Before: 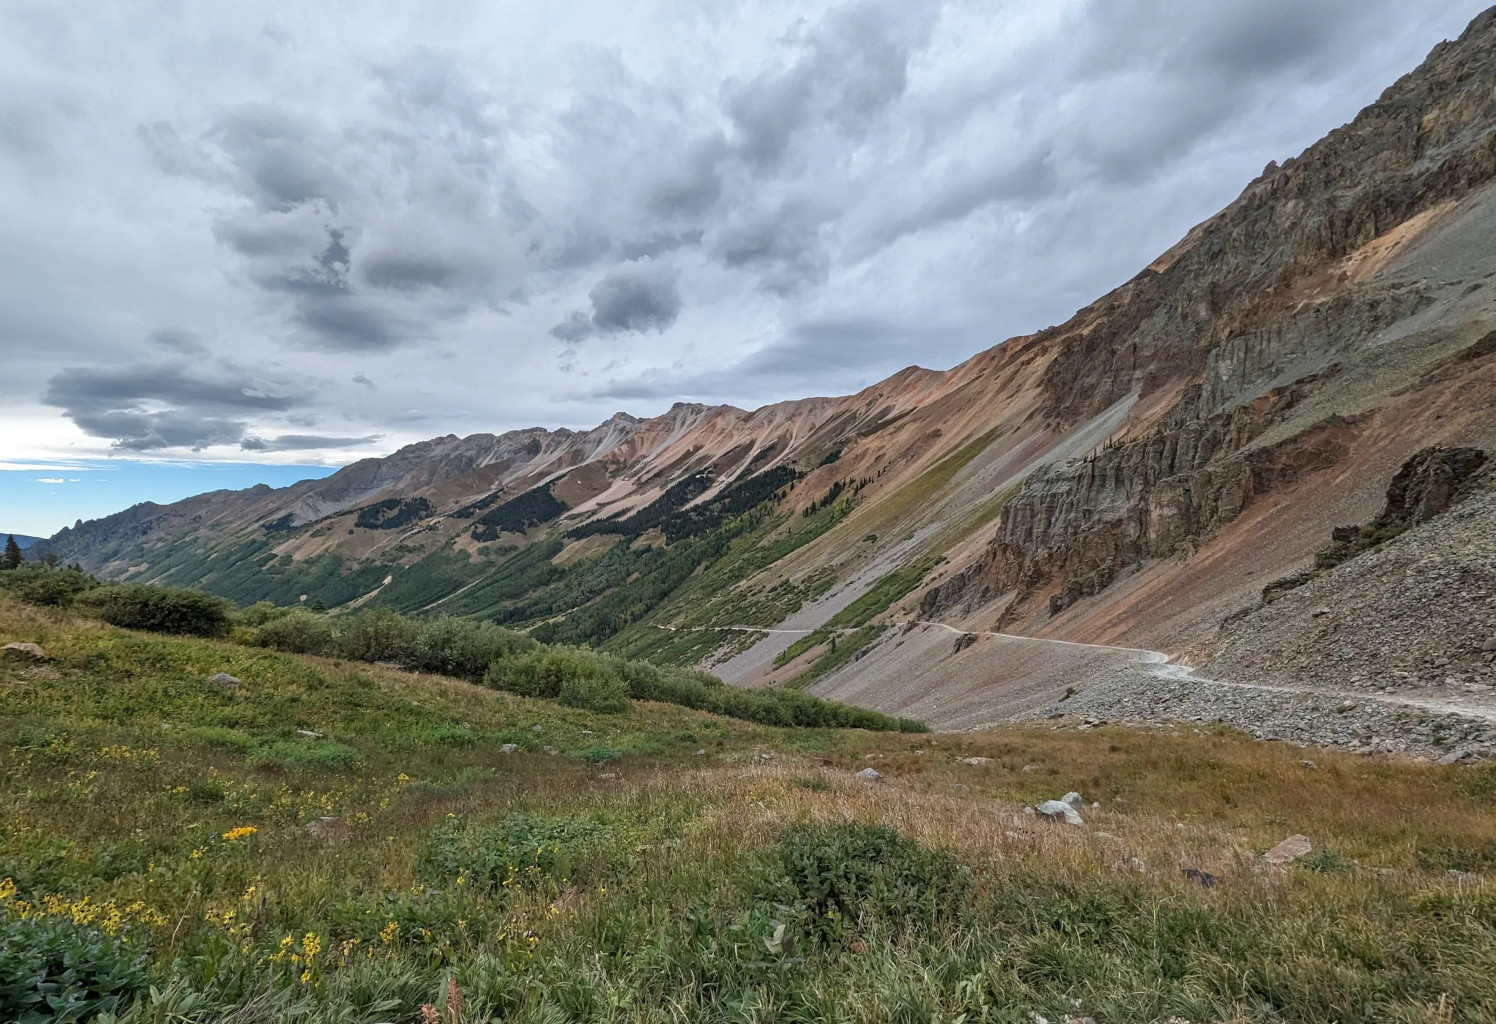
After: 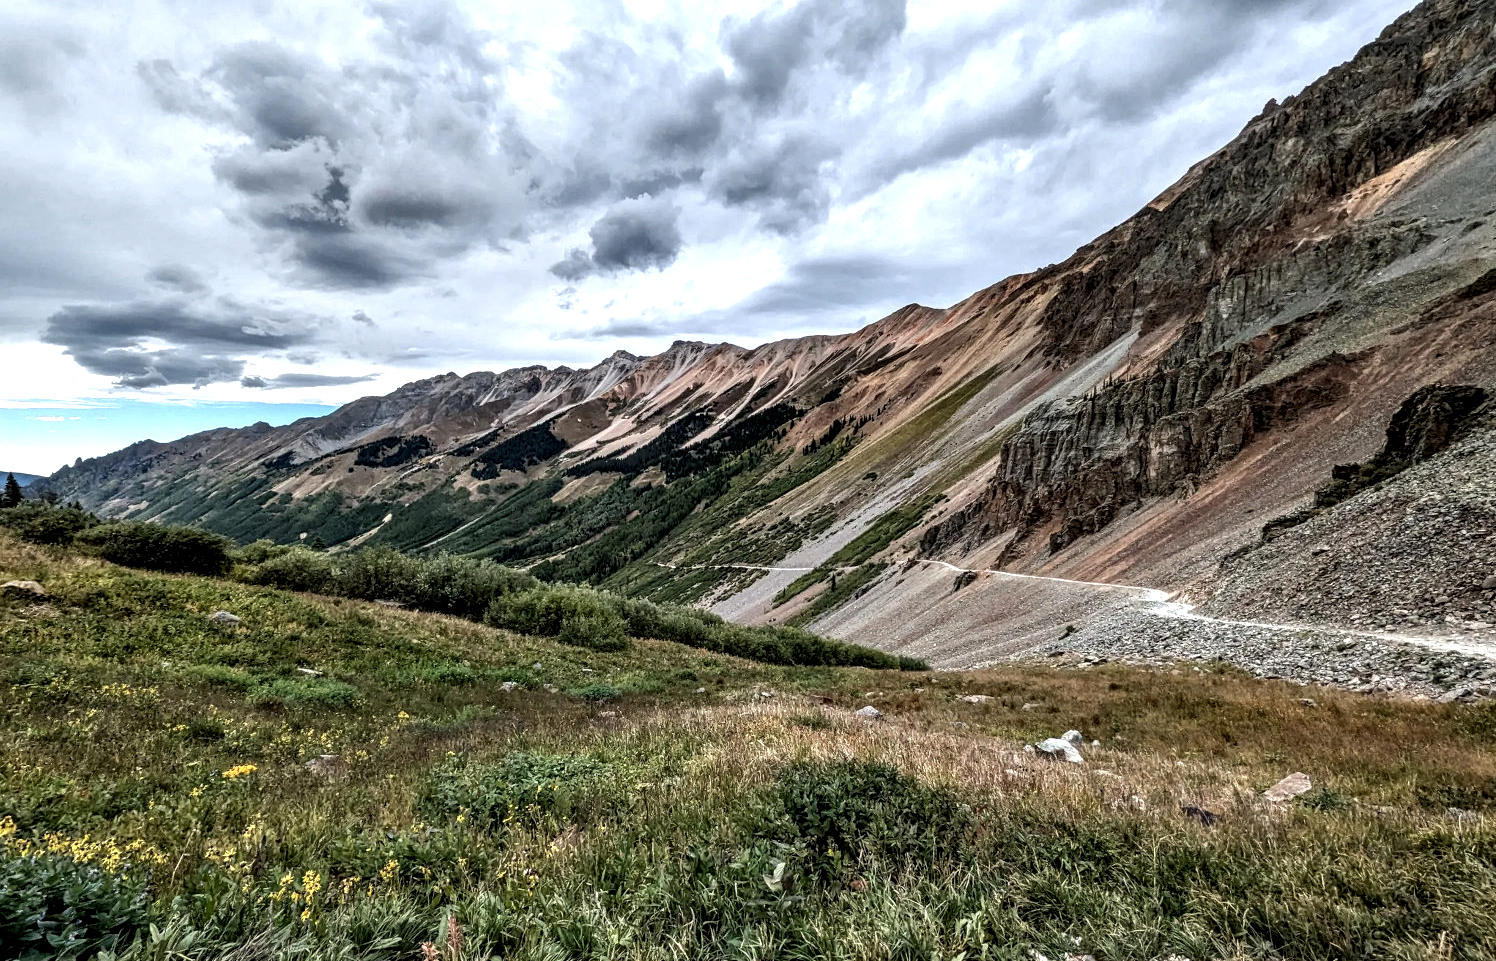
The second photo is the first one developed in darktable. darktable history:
local contrast: highlights 81%, shadows 57%, detail 174%, midtone range 0.604
crop and rotate: top 6.117%
tone equalizer: -8 EV -0.384 EV, -7 EV -0.427 EV, -6 EV -0.343 EV, -5 EV -0.189 EV, -3 EV 0.212 EV, -2 EV 0.316 EV, -1 EV 0.406 EV, +0 EV 0.43 EV, edges refinement/feathering 500, mask exposure compensation -1.57 EV, preserve details no
